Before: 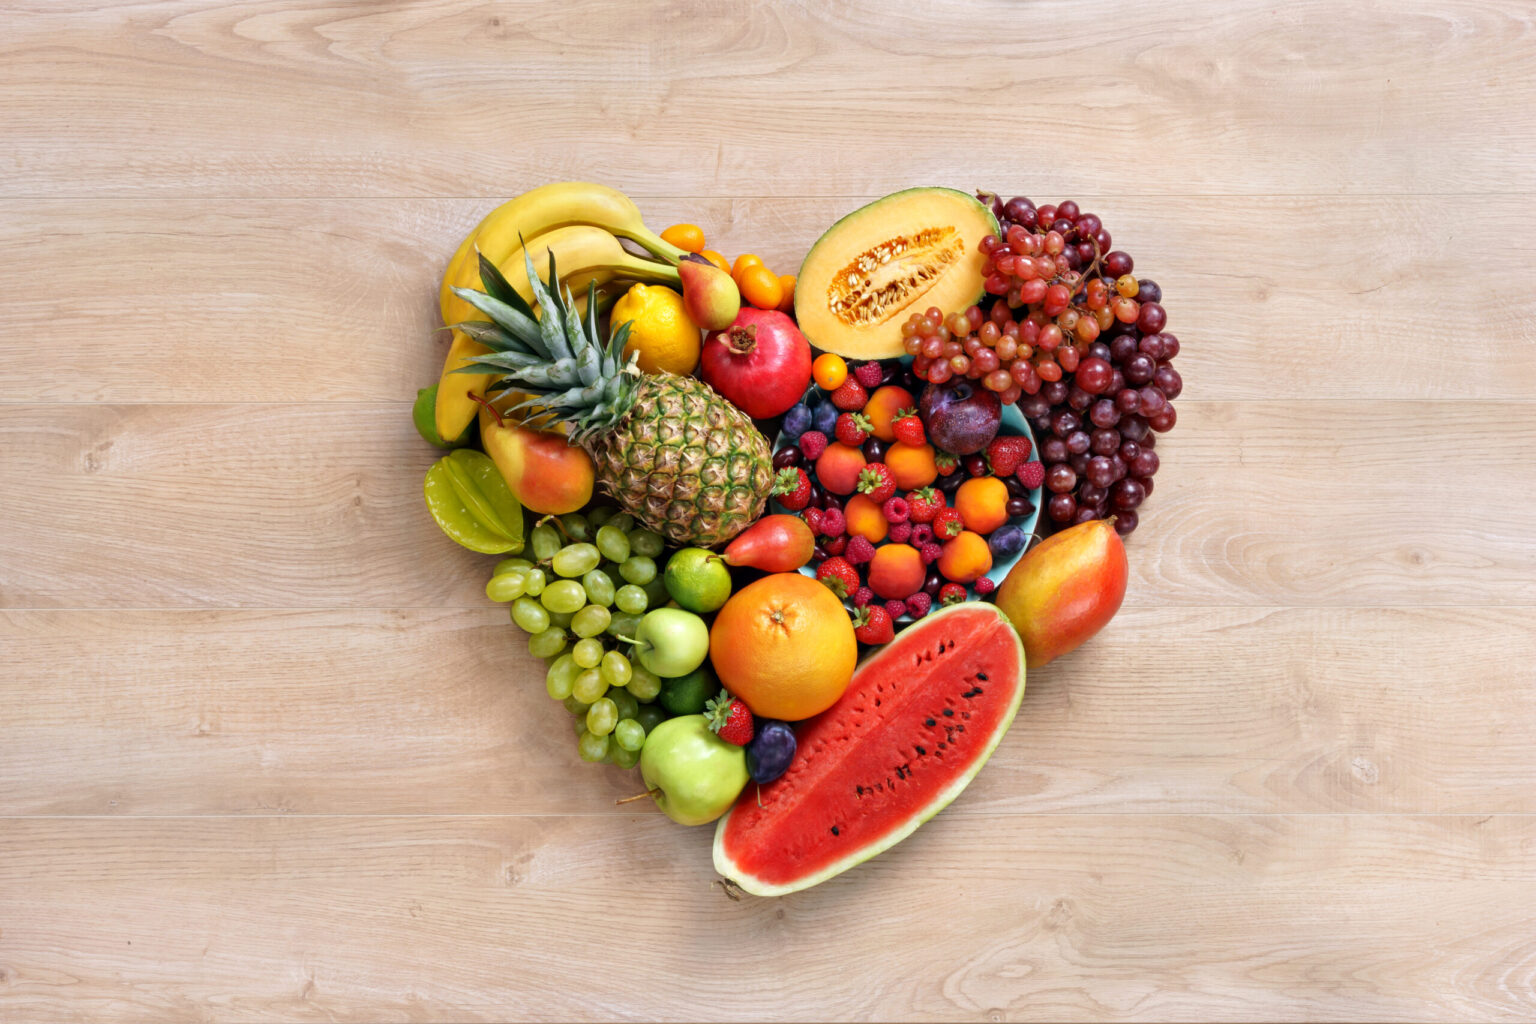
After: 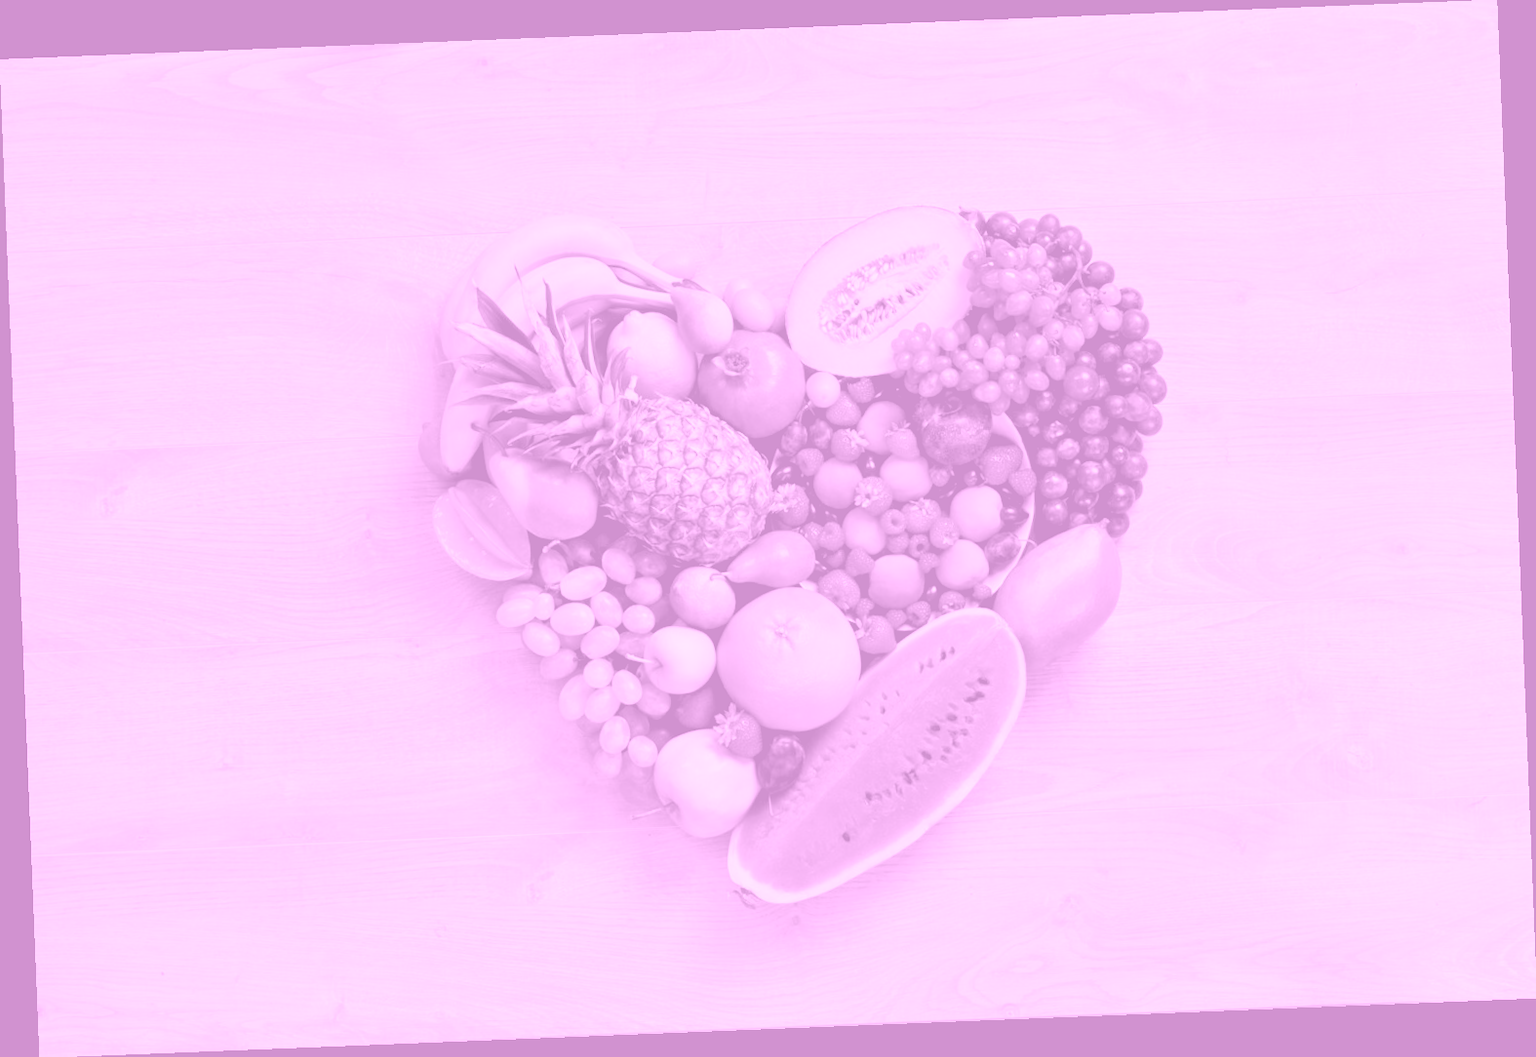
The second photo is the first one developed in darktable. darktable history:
colorize: hue 331.2°, saturation 75%, source mix 30.28%, lightness 70.52%, version 1
exposure: black level correction 0.009, exposure 0.014 EV, compensate highlight preservation false
rotate and perspective: rotation -2.29°, automatic cropping off
local contrast: mode bilateral grid, contrast 20, coarseness 50, detail 120%, midtone range 0.2
